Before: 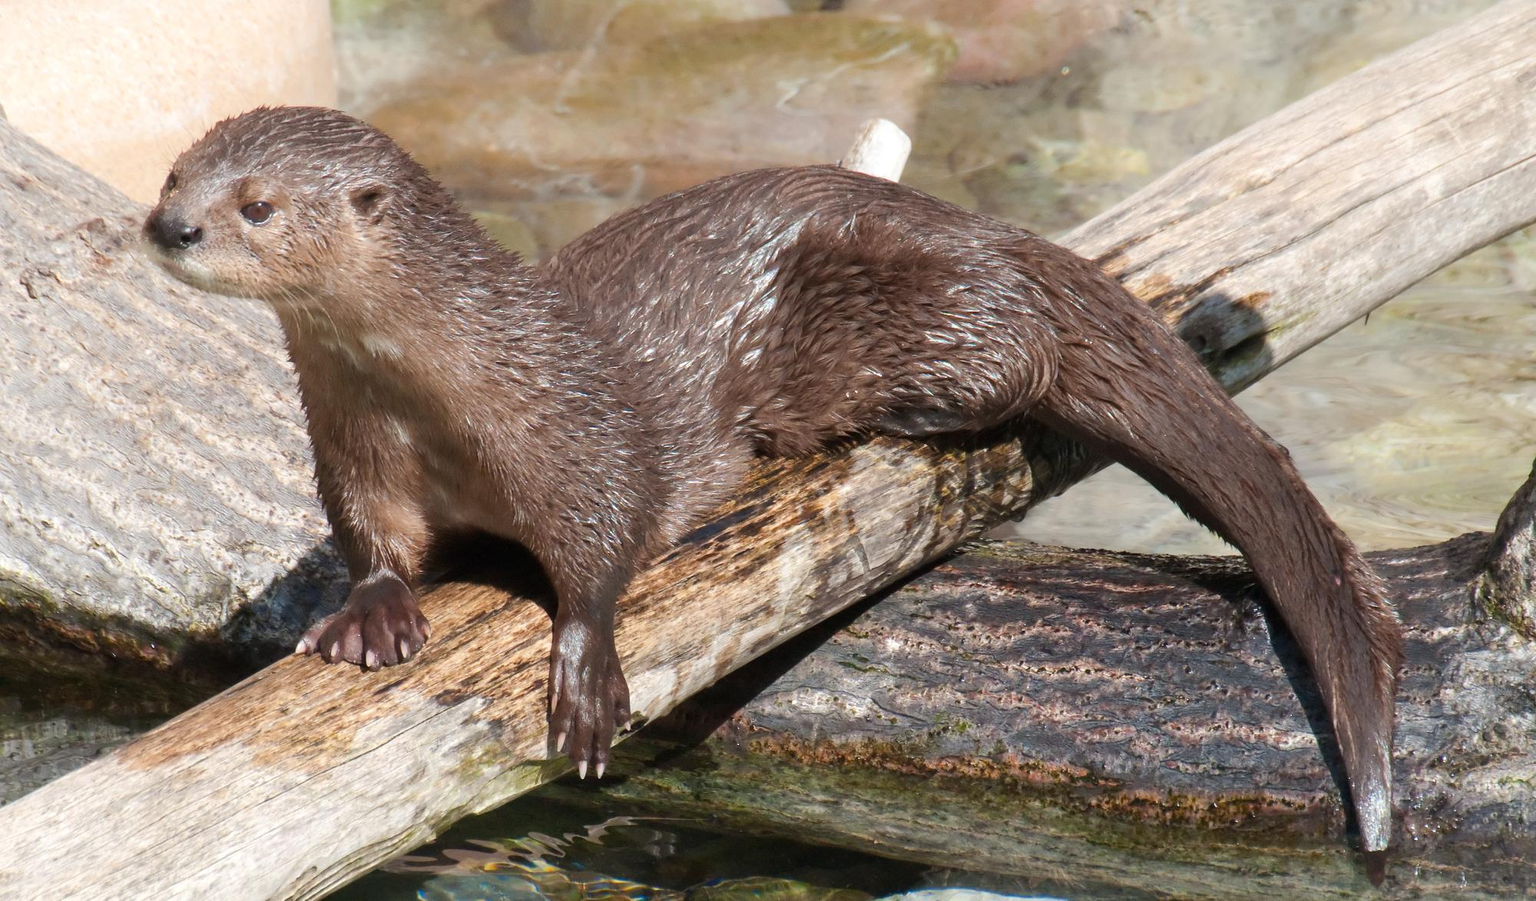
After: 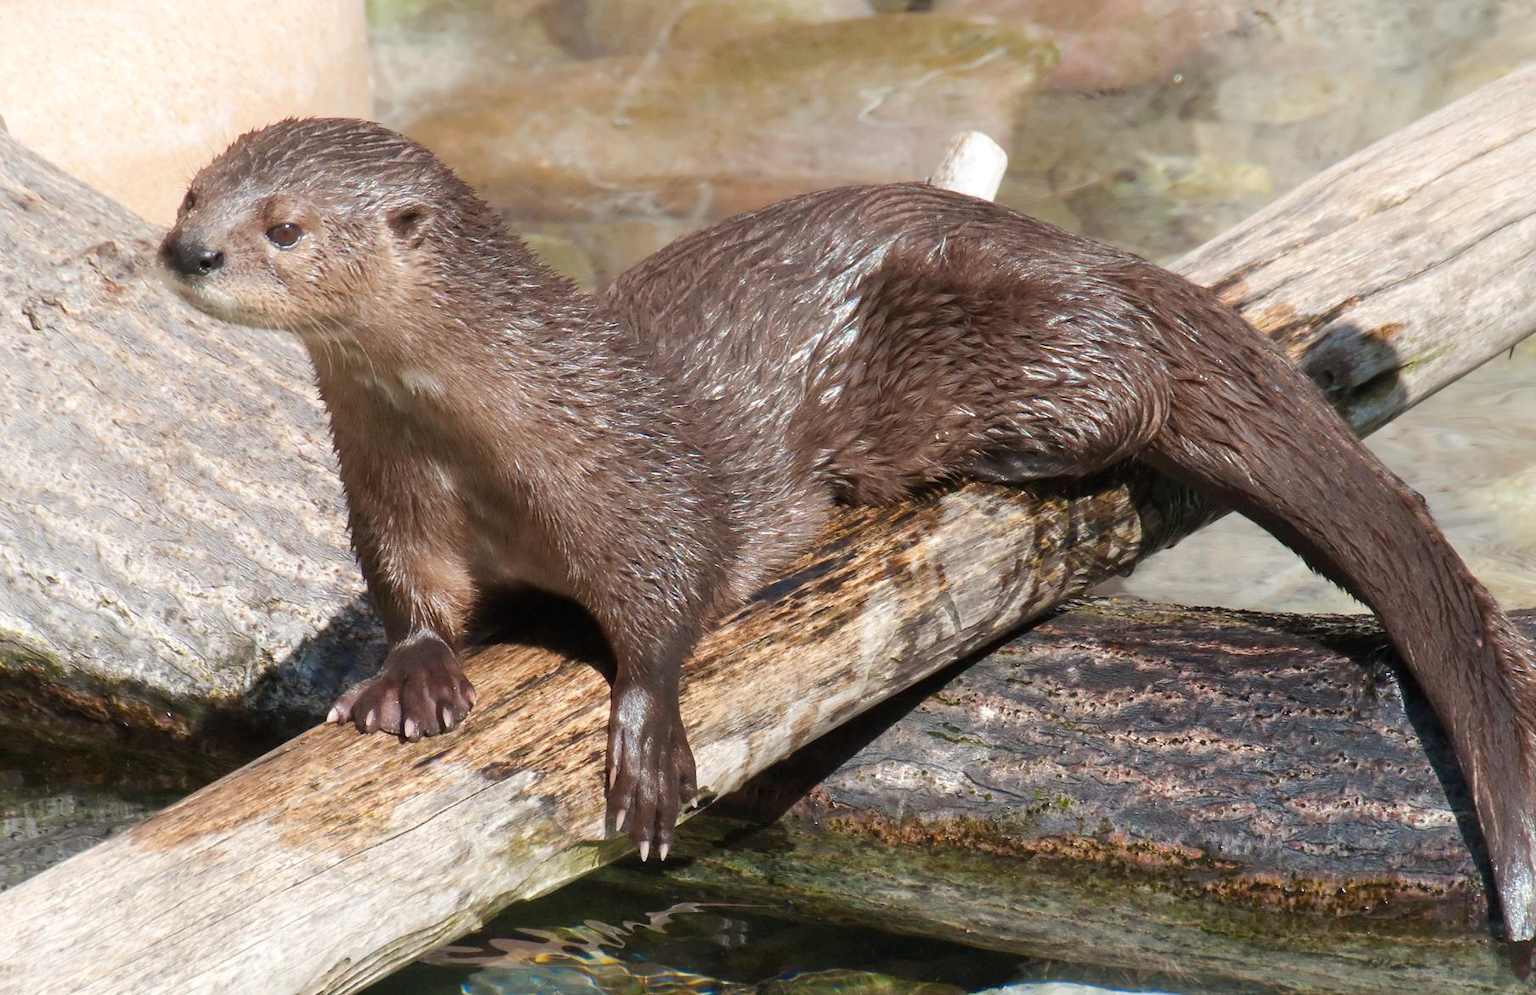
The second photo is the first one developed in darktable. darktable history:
crop: right 9.517%, bottom 0.028%
